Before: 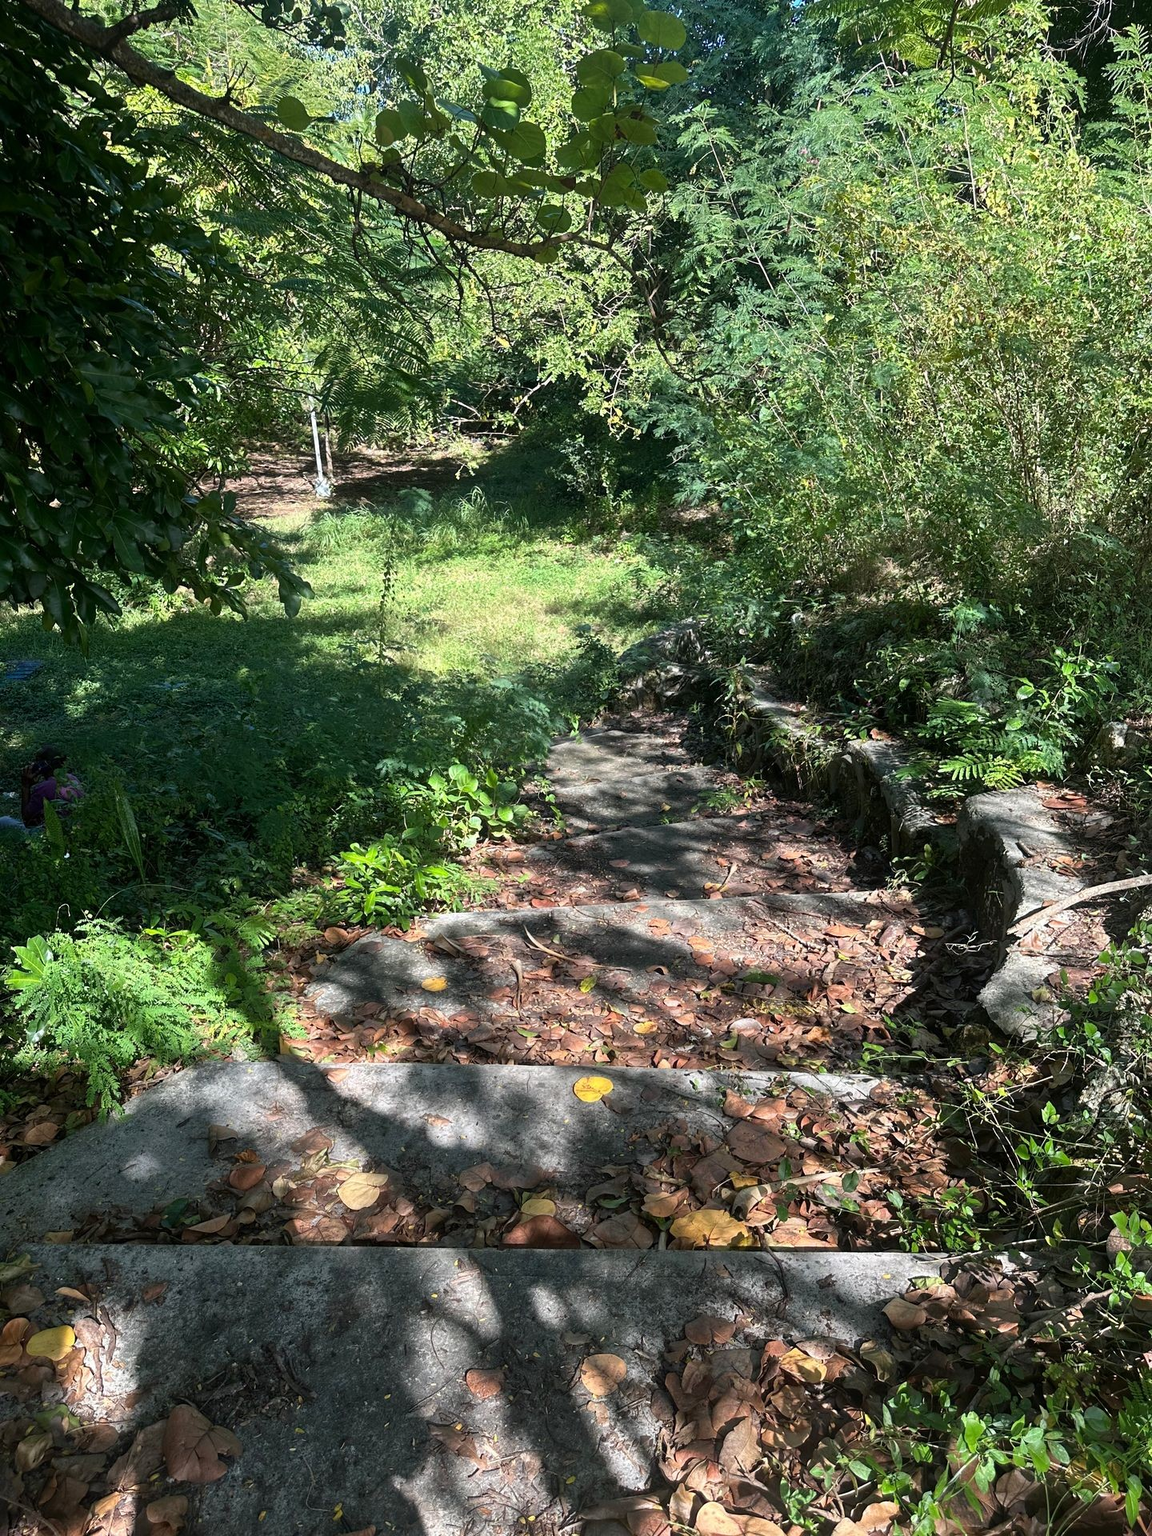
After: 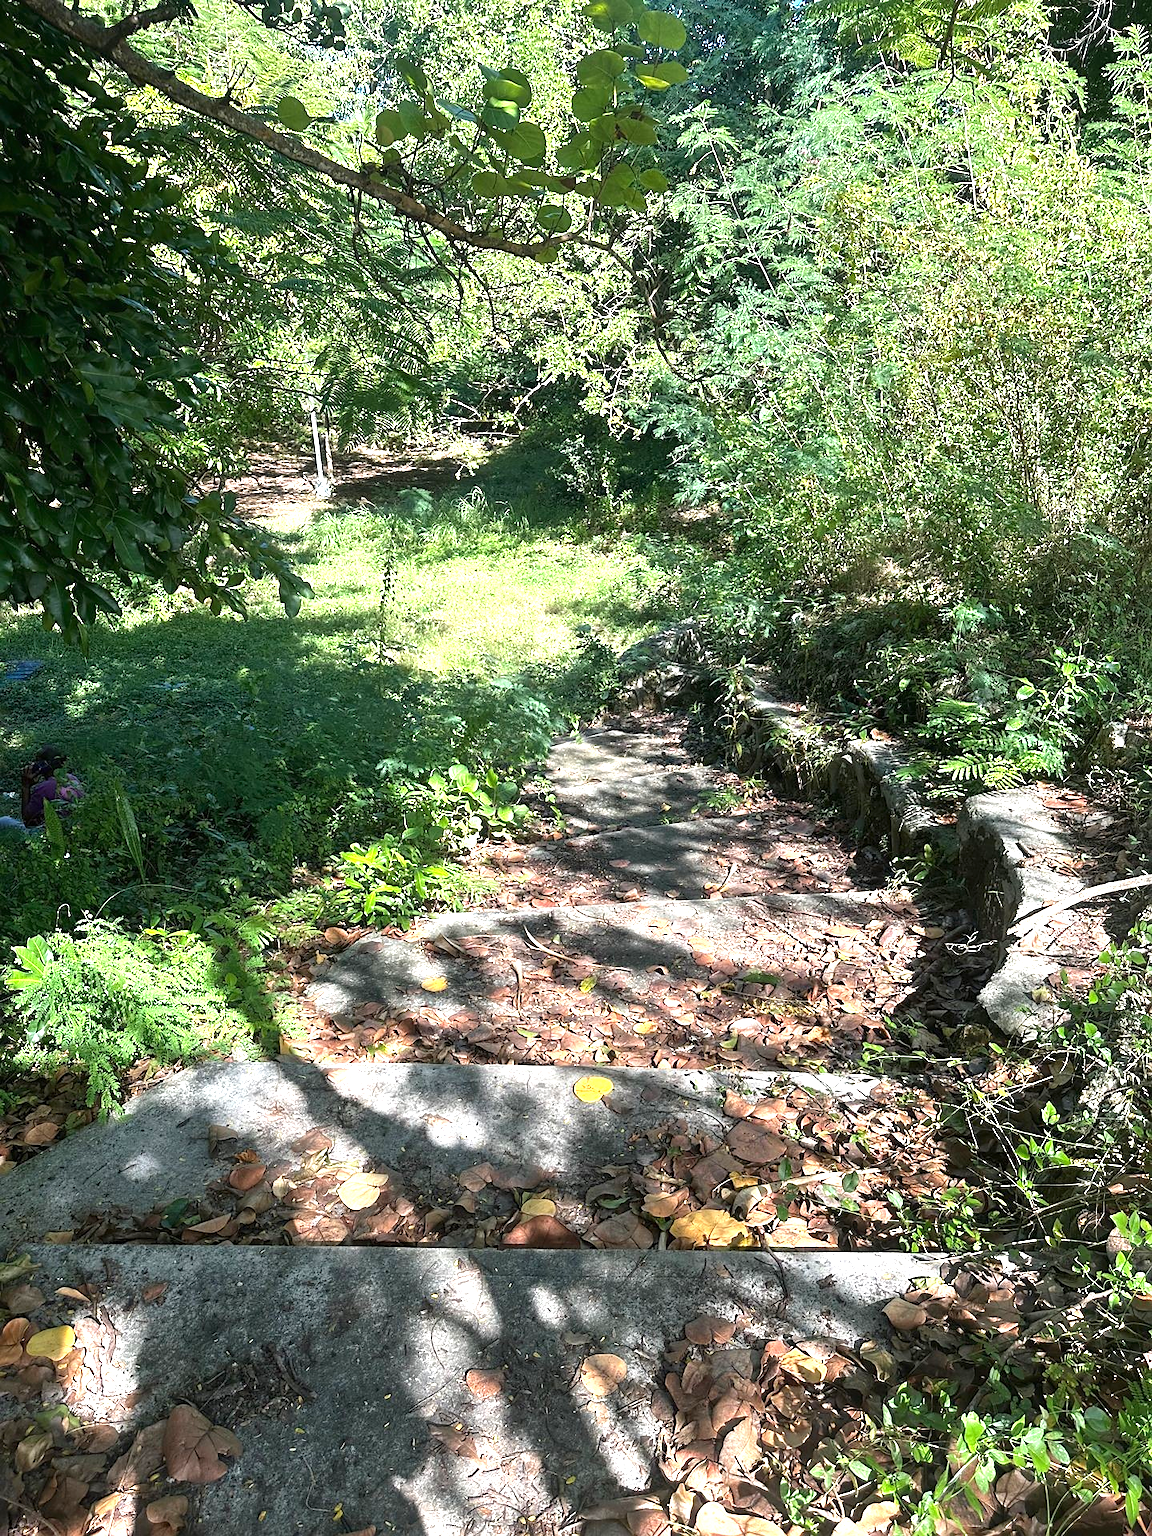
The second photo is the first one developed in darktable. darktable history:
sharpen: radius 1.458, amount 0.398, threshold 1.271
exposure: black level correction 0, exposure 1 EV, compensate exposure bias true, compensate highlight preservation false
